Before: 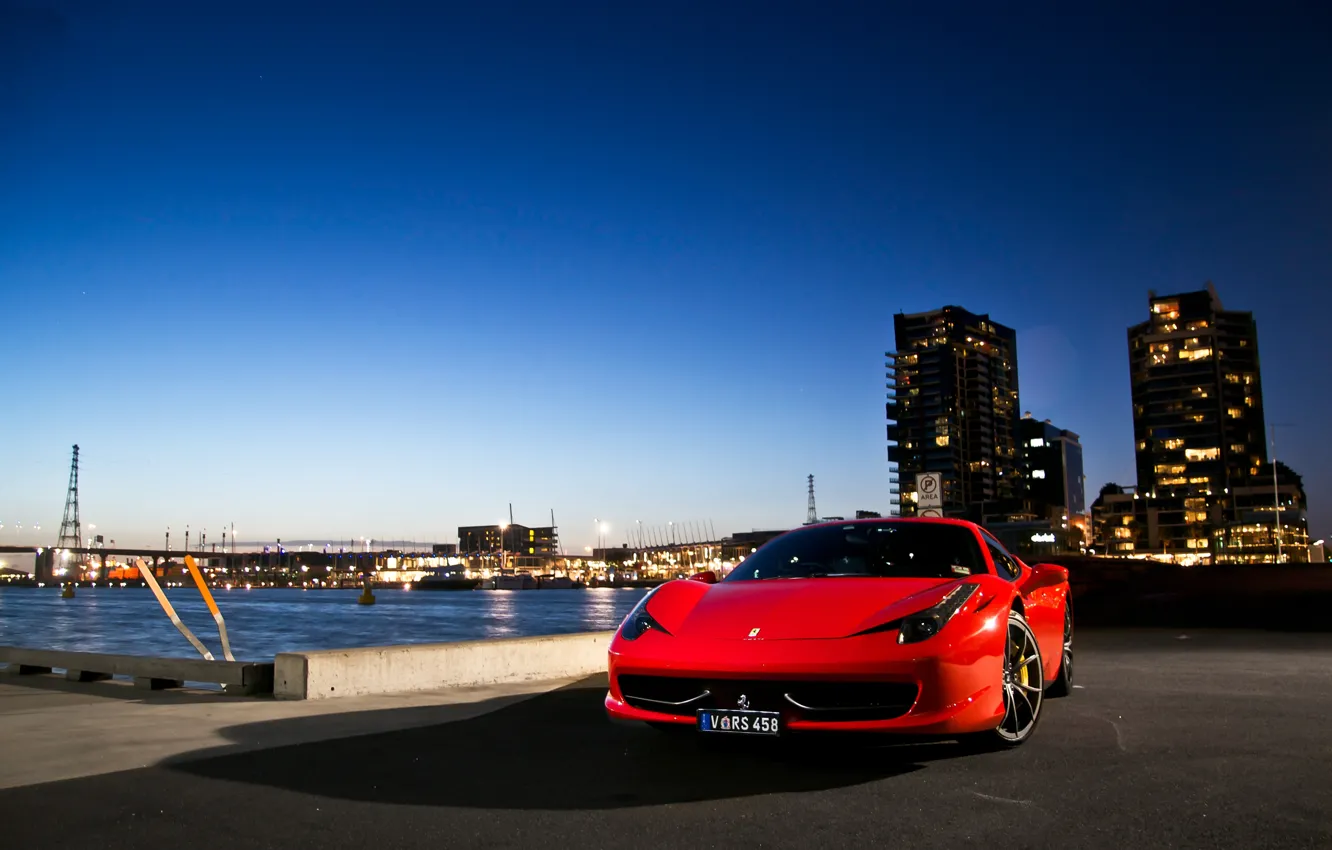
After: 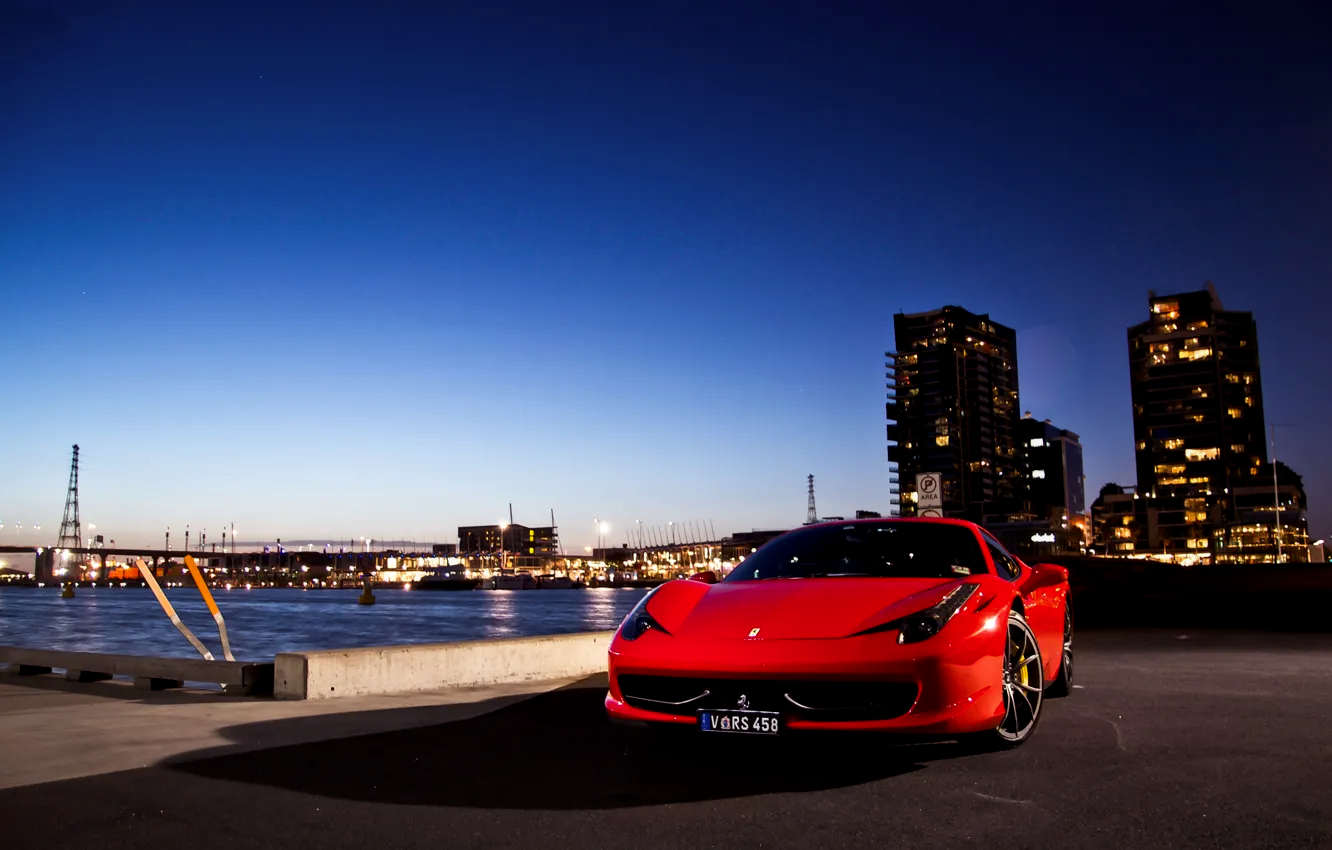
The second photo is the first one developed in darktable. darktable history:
base curve: preserve colors none
local contrast: highlights 61%, shadows 113%, detail 106%, midtone range 0.53
color balance rgb: power › luminance -7.589%, power › chroma 1.365%, power › hue 330.29°, perceptual saturation grading › global saturation 8.654%, contrast 4.07%
